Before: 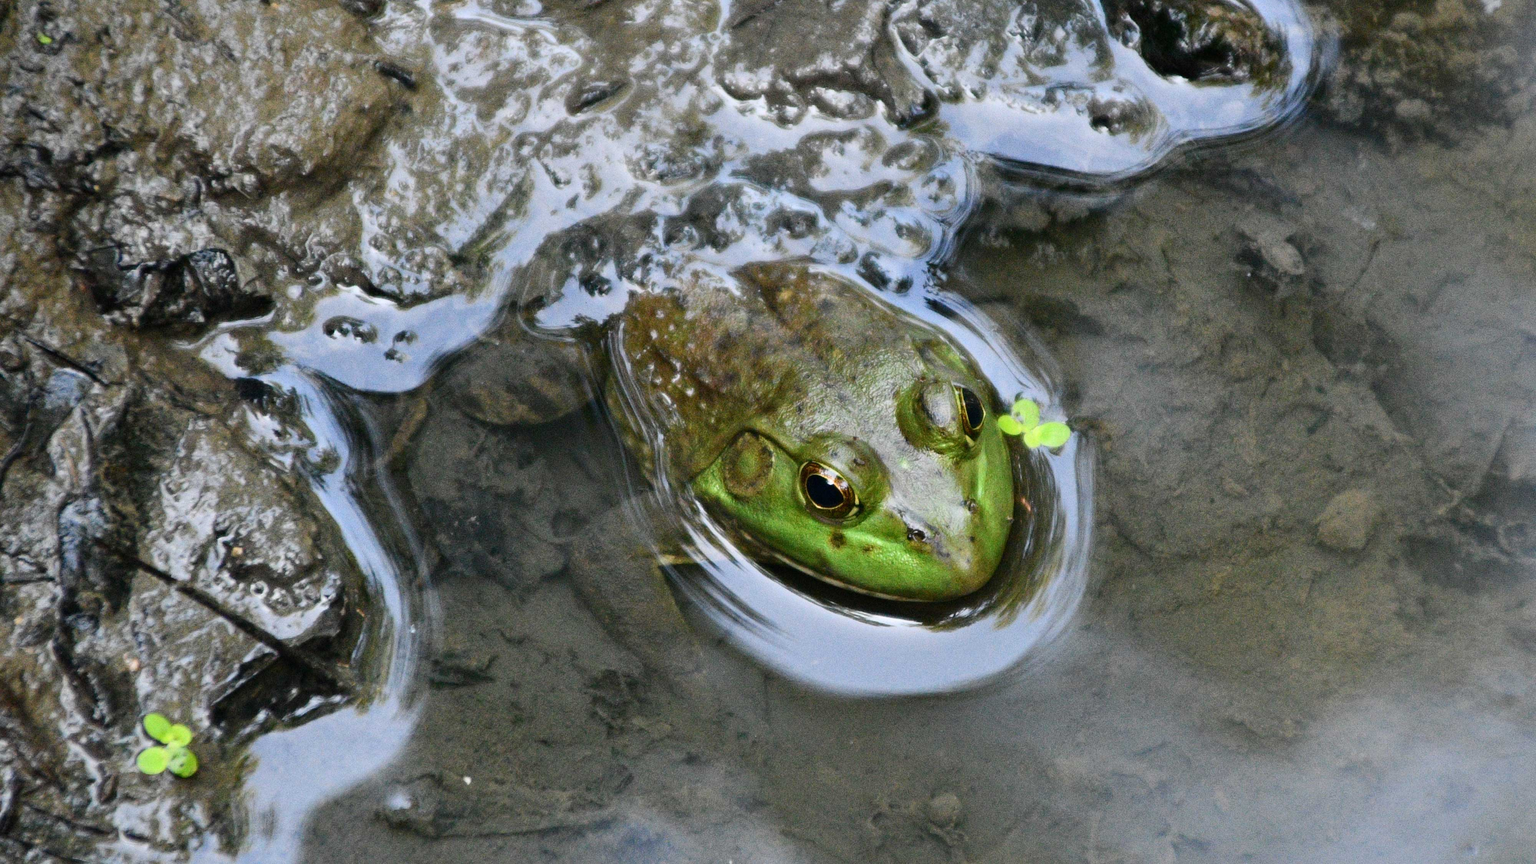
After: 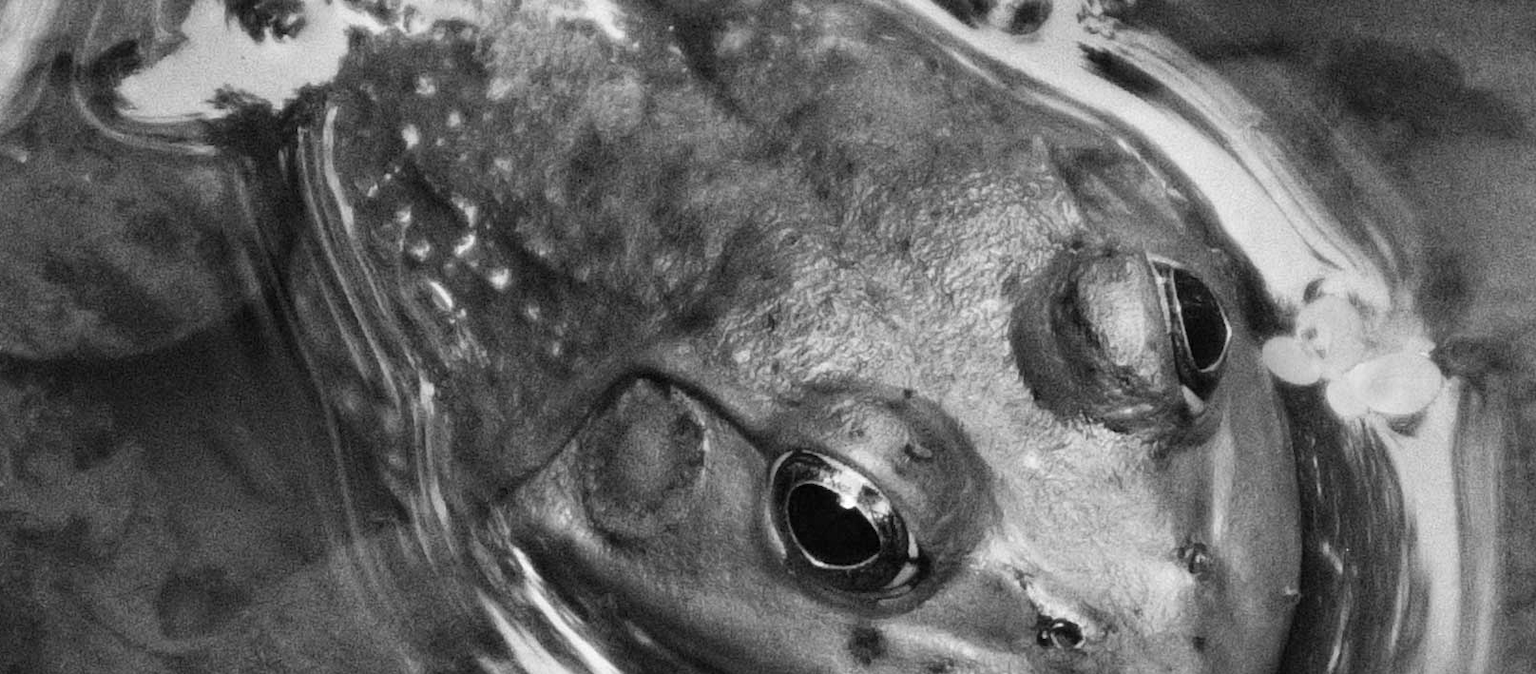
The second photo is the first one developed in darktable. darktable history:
color calibration: output gray [0.21, 0.42, 0.37, 0], illuminant as shot in camera, x 0.379, y 0.397, temperature 4128.16 K
crop: left 31.78%, top 32.349%, right 27.508%, bottom 36.086%
